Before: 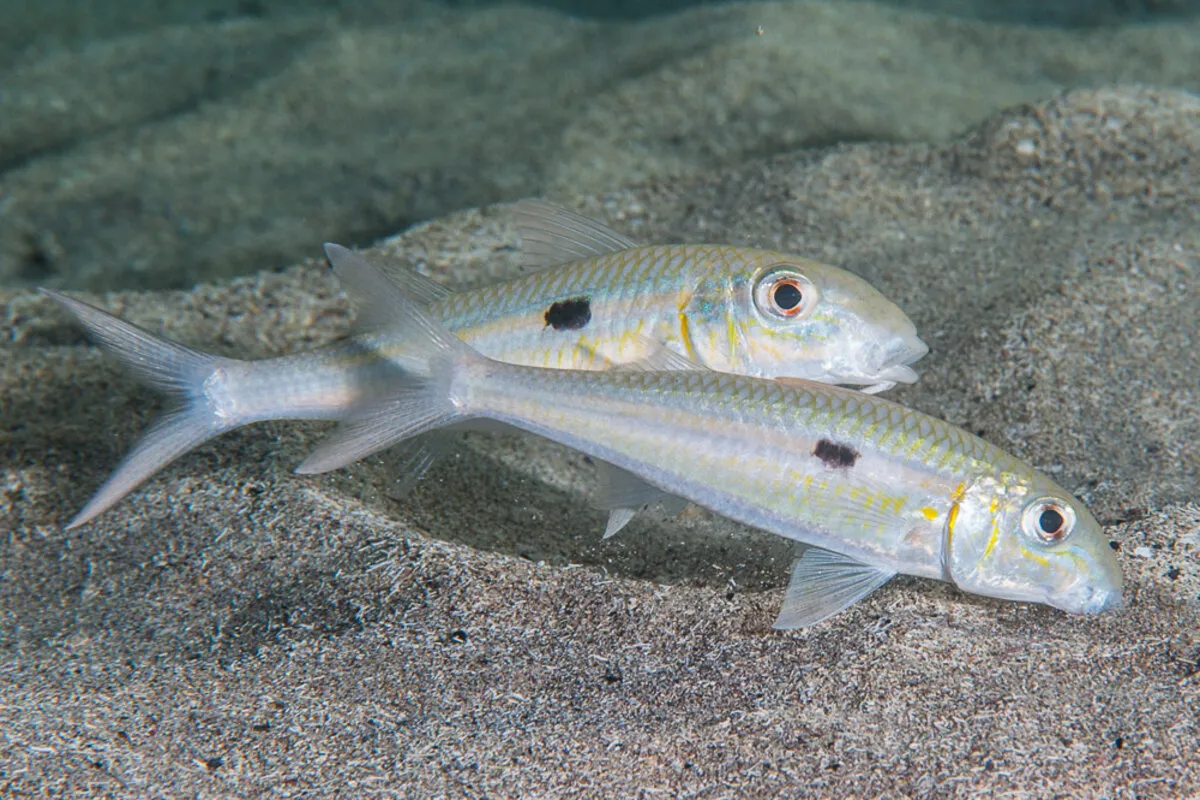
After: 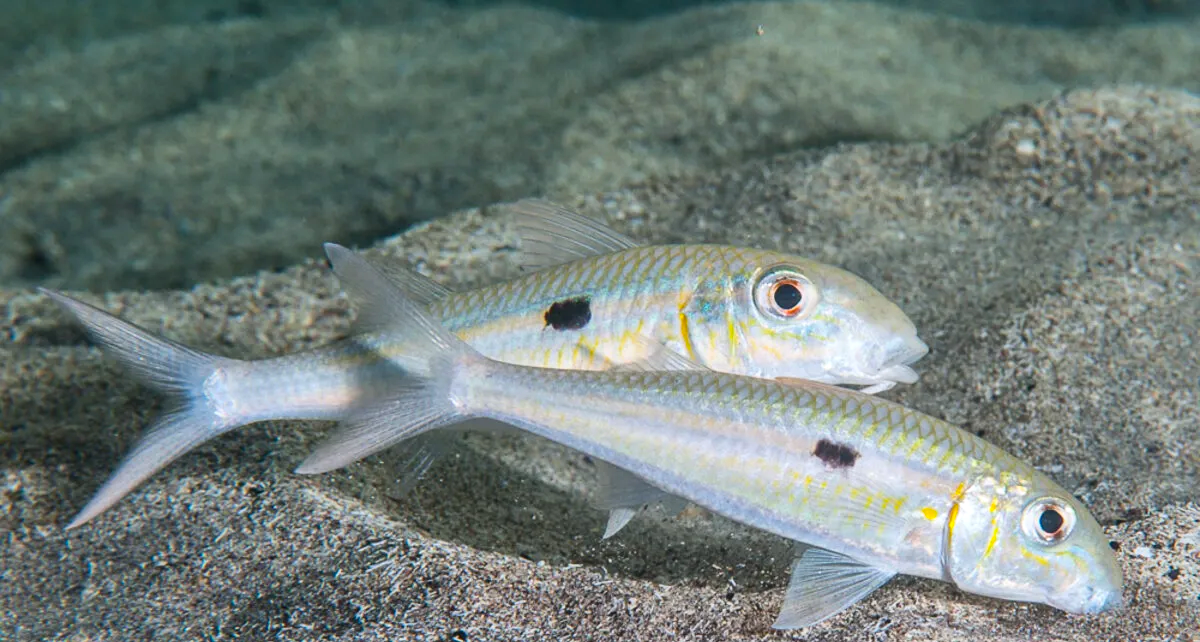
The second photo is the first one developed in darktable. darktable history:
crop: bottom 19.644%
local contrast: mode bilateral grid, contrast 20, coarseness 50, detail 120%, midtone range 0.2
contrast brightness saturation: contrast 0.15, brightness 0.05
color balance rgb: perceptual saturation grading › global saturation 20%, global vibrance 10%
